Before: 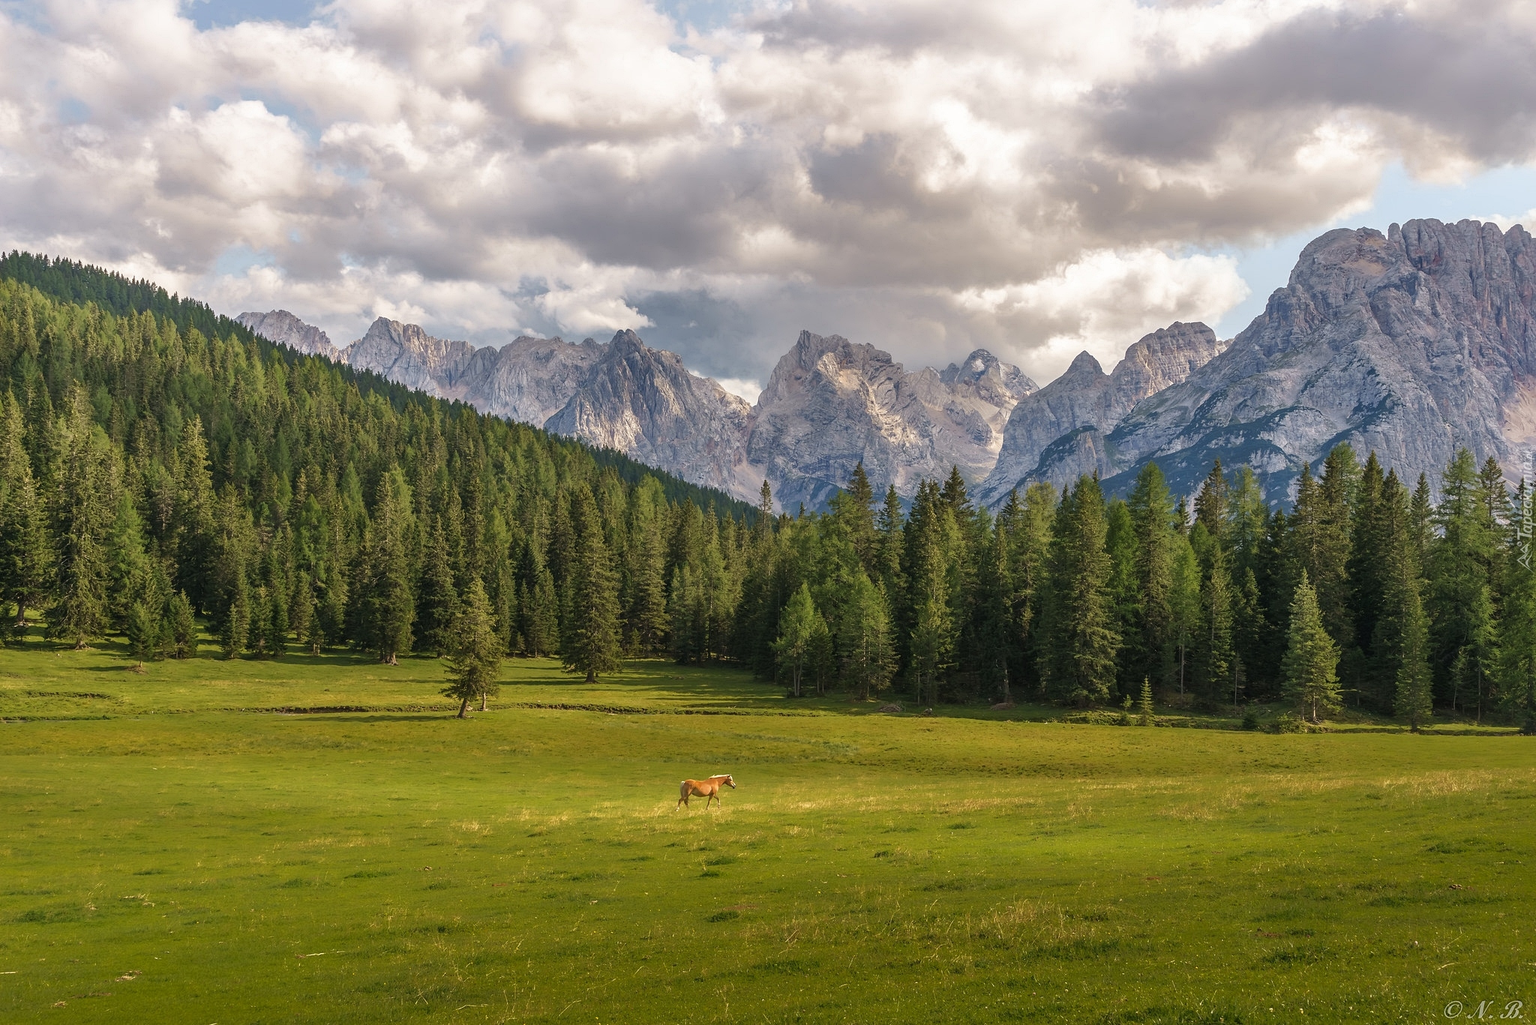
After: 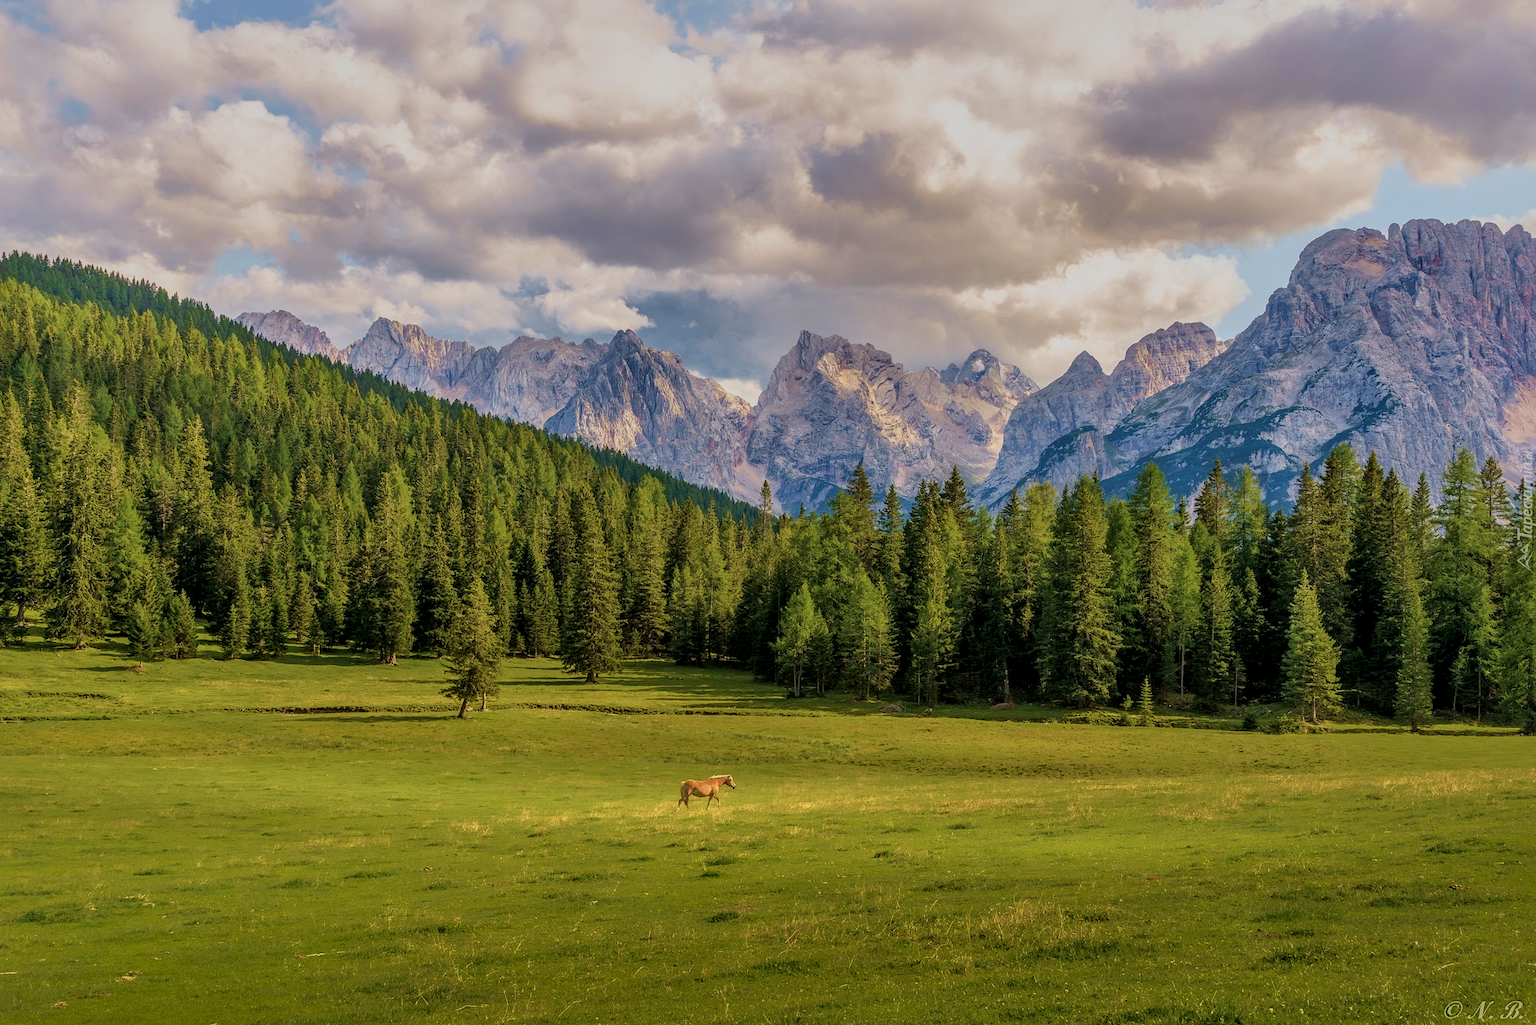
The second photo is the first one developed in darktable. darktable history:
shadows and highlights: on, module defaults
velvia: strength 67.23%, mid-tones bias 0.971
filmic rgb: black relative exposure -7.65 EV, white relative exposure 4.56 EV, hardness 3.61
local contrast: on, module defaults
